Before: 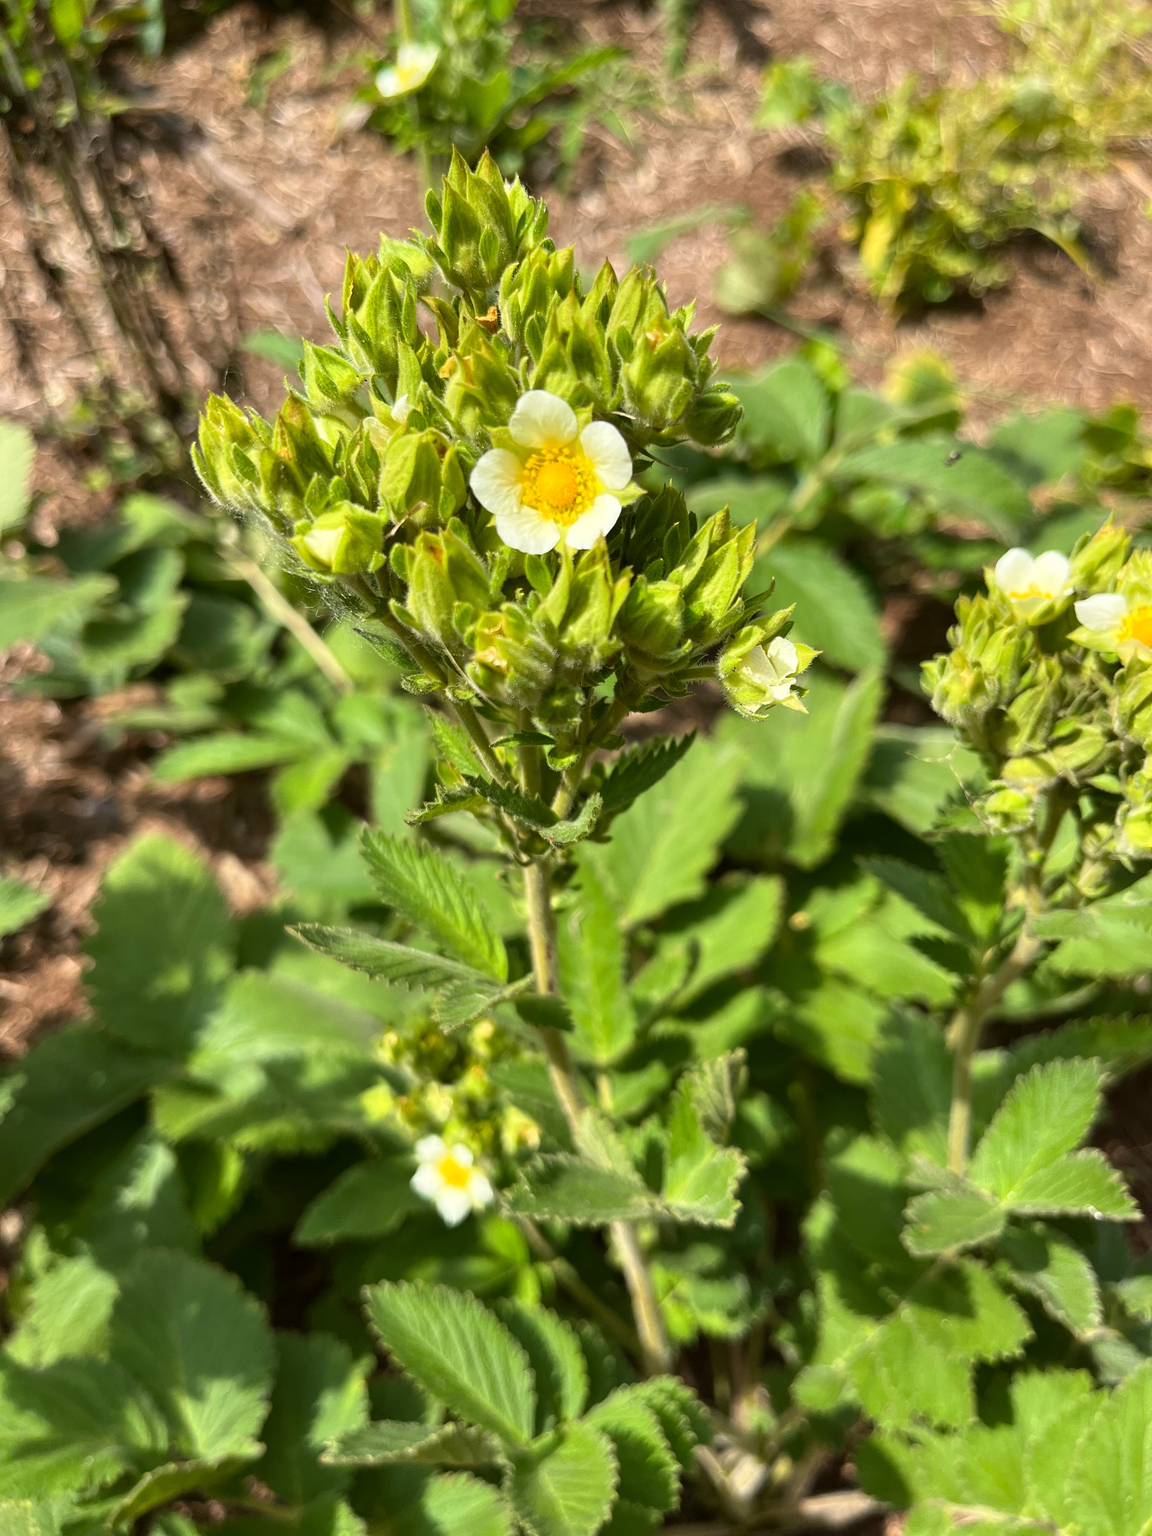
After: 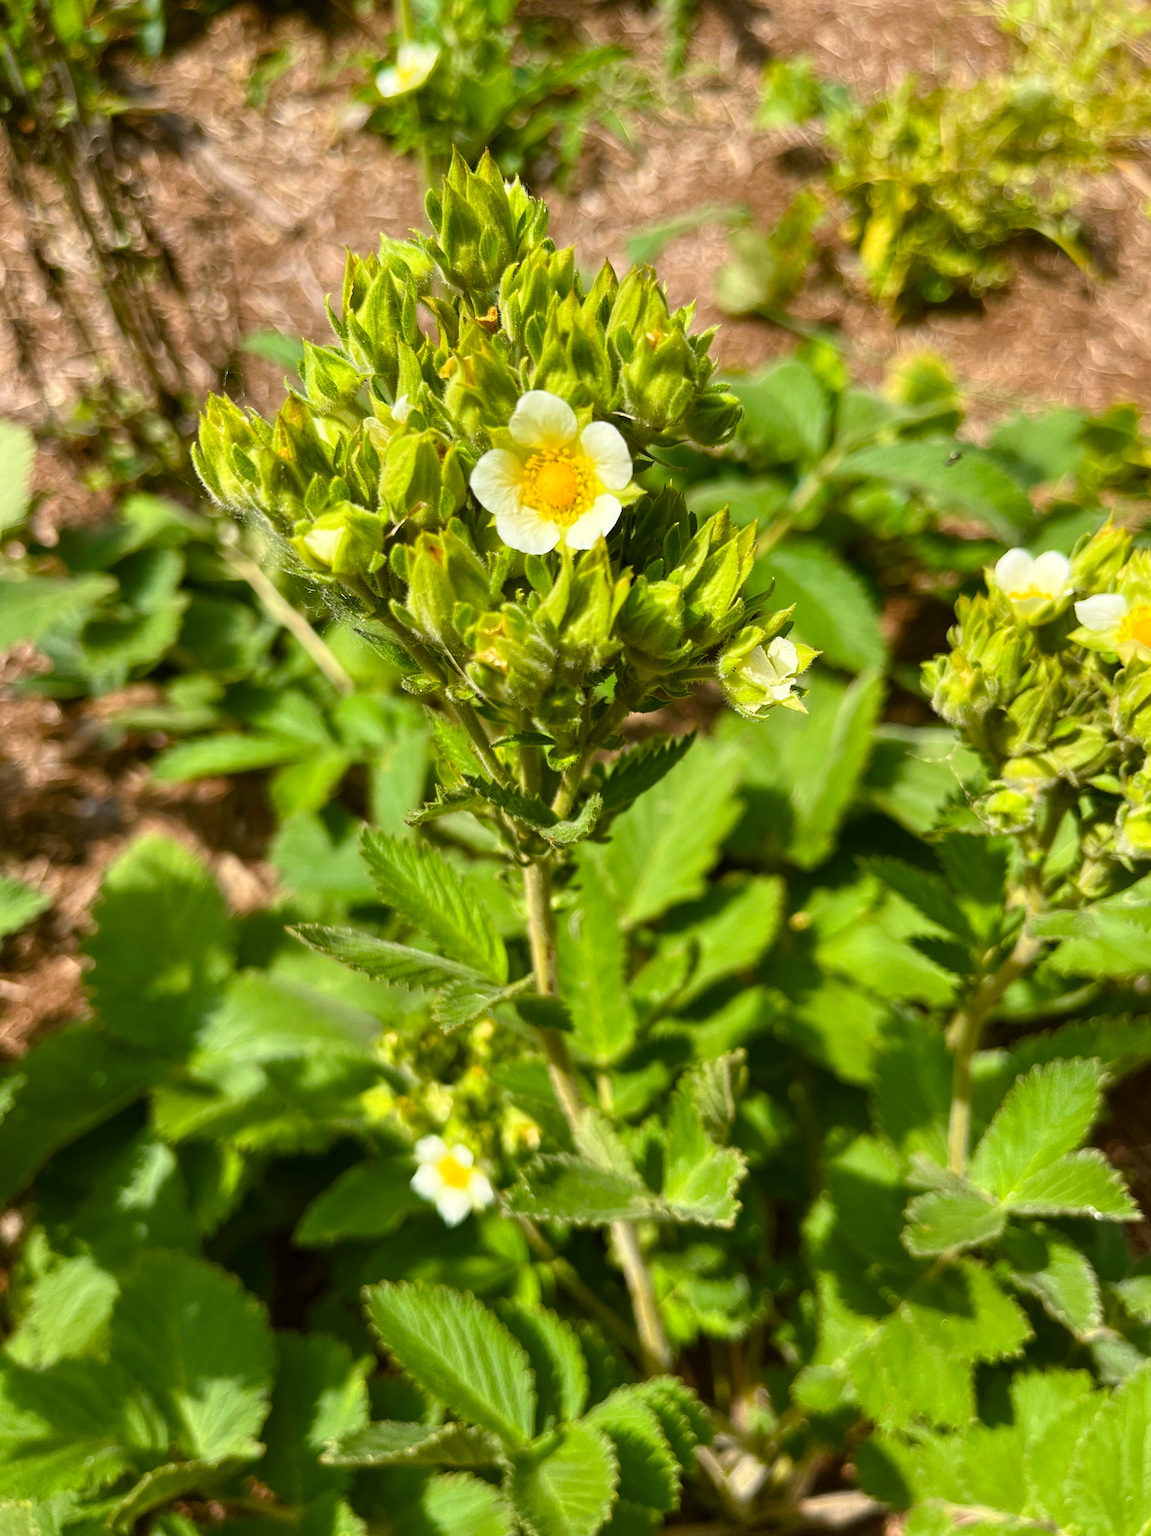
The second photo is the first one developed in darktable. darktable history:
color balance rgb: shadows lift › chroma 0.886%, shadows lift › hue 113.06°, perceptual saturation grading › global saturation 21.134%, perceptual saturation grading › highlights -19.768%, perceptual saturation grading › shadows 29.942%, global vibrance 20%
